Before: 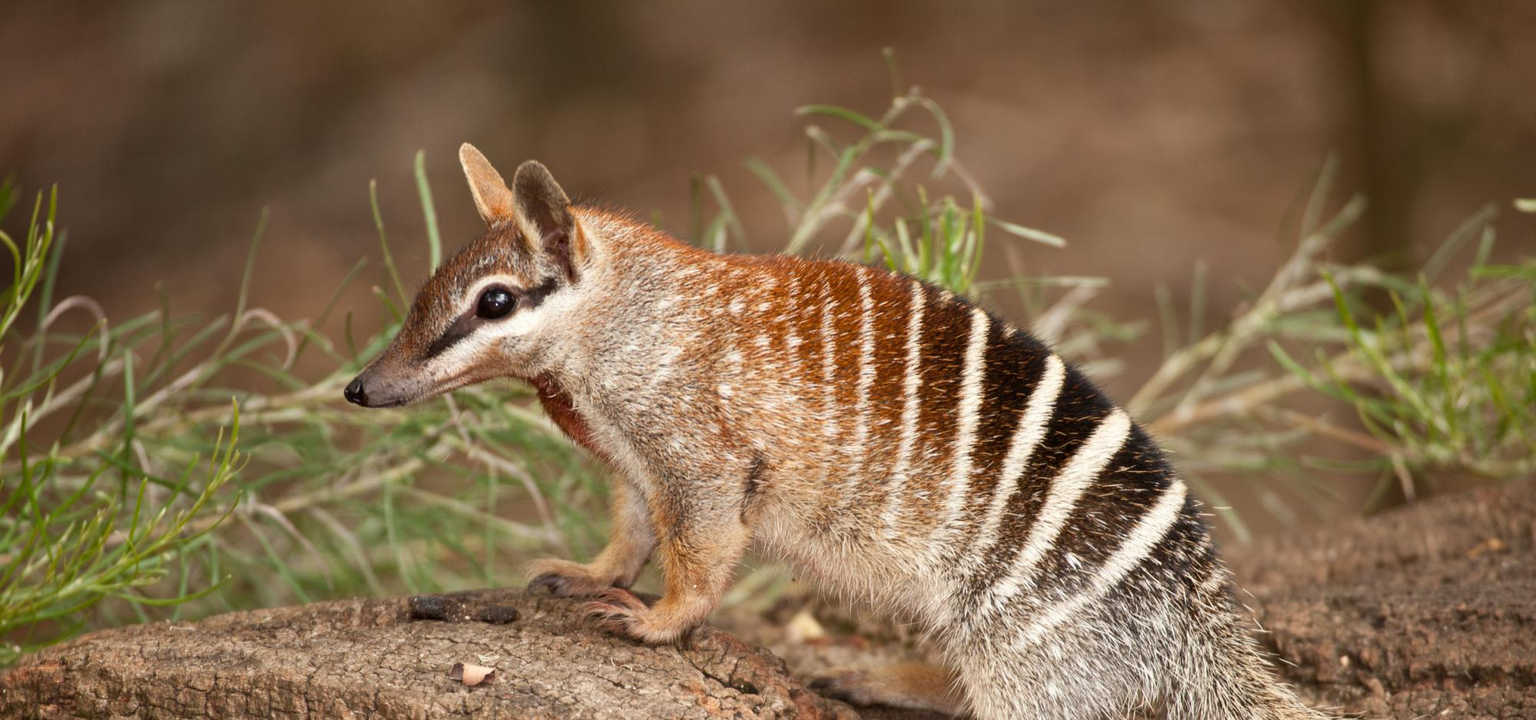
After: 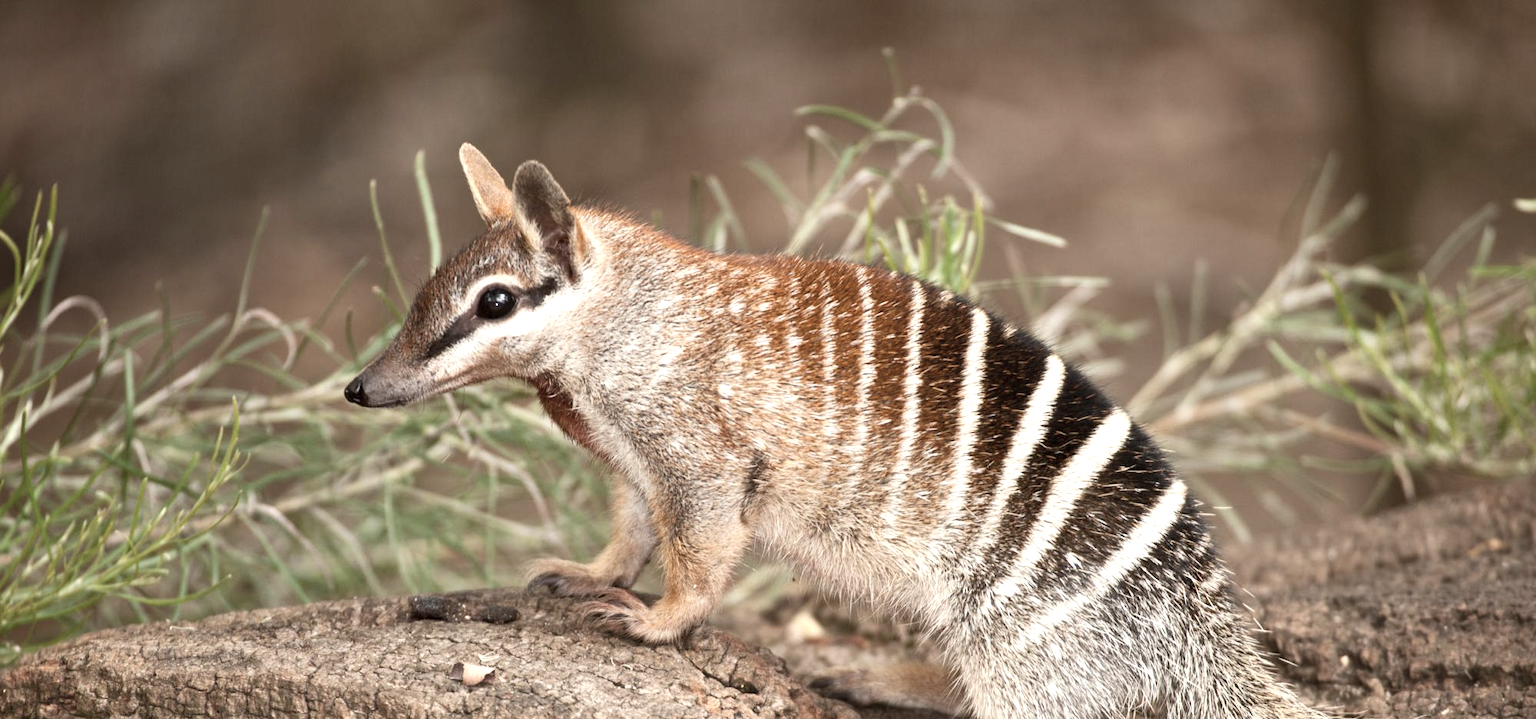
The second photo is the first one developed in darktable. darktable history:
contrast brightness saturation: contrast 0.104, saturation -0.375
exposure: exposure 0.506 EV, compensate highlight preservation false
